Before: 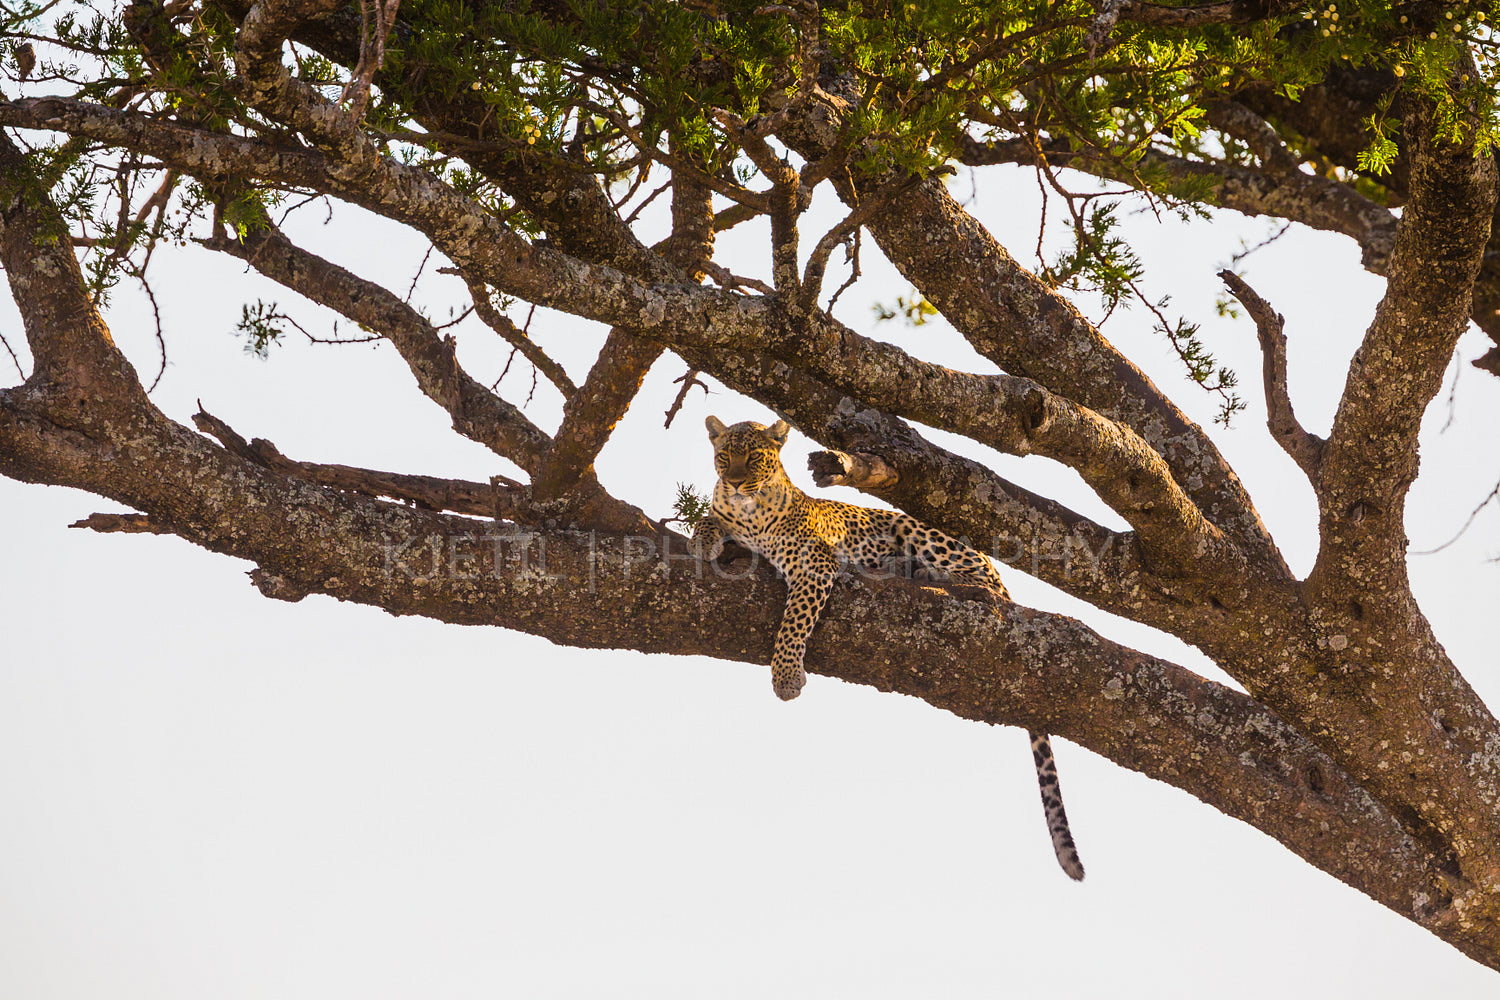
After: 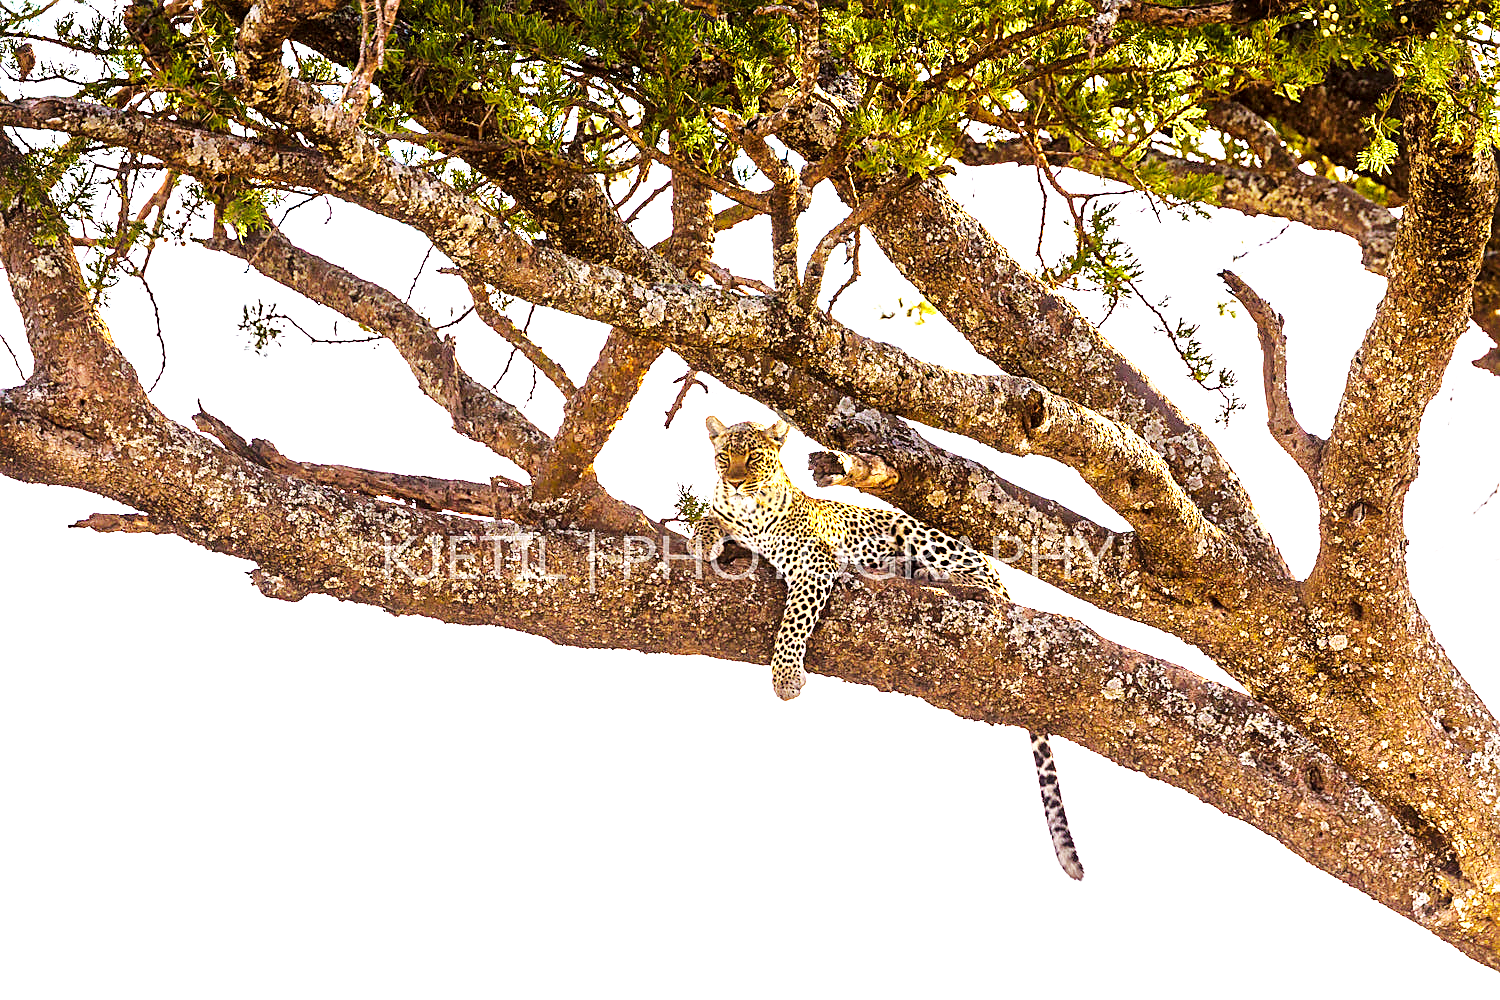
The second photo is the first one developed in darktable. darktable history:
local contrast: mode bilateral grid, contrast 20, coarseness 50, detail 171%, midtone range 0.2
sharpen: on, module defaults
base curve: curves: ch0 [(0, 0) (0.007, 0.004) (0.027, 0.03) (0.046, 0.07) (0.207, 0.54) (0.442, 0.872) (0.673, 0.972) (1, 1)], preserve colors none
exposure: black level correction 0, exposure 0.7 EV, compensate highlight preservation false
